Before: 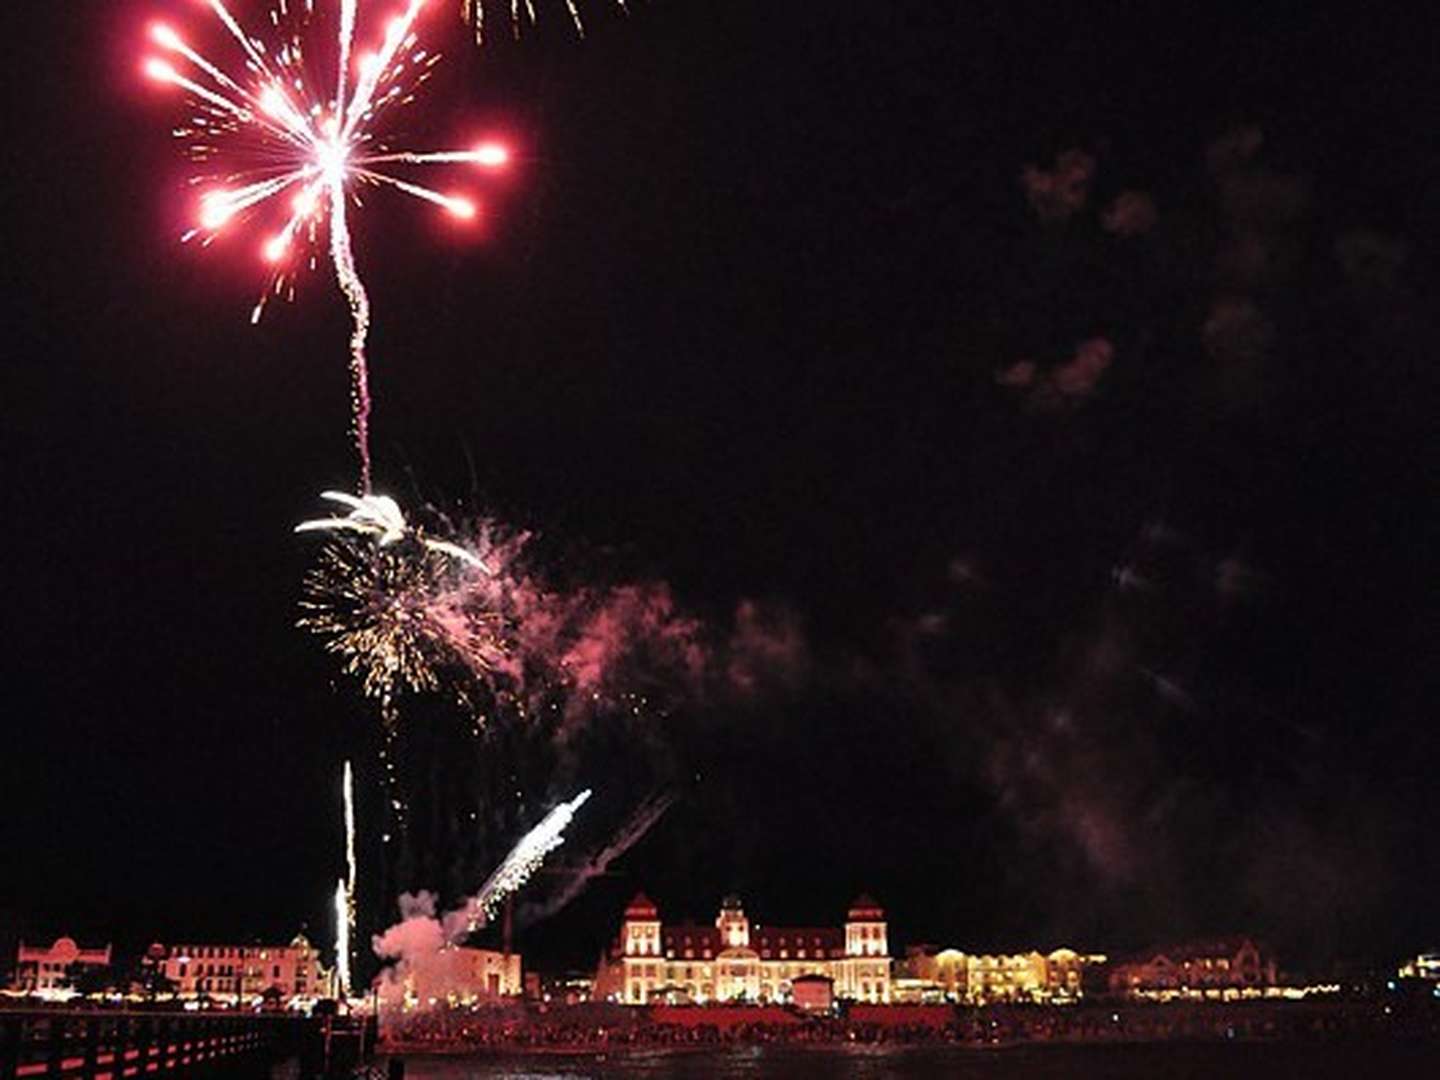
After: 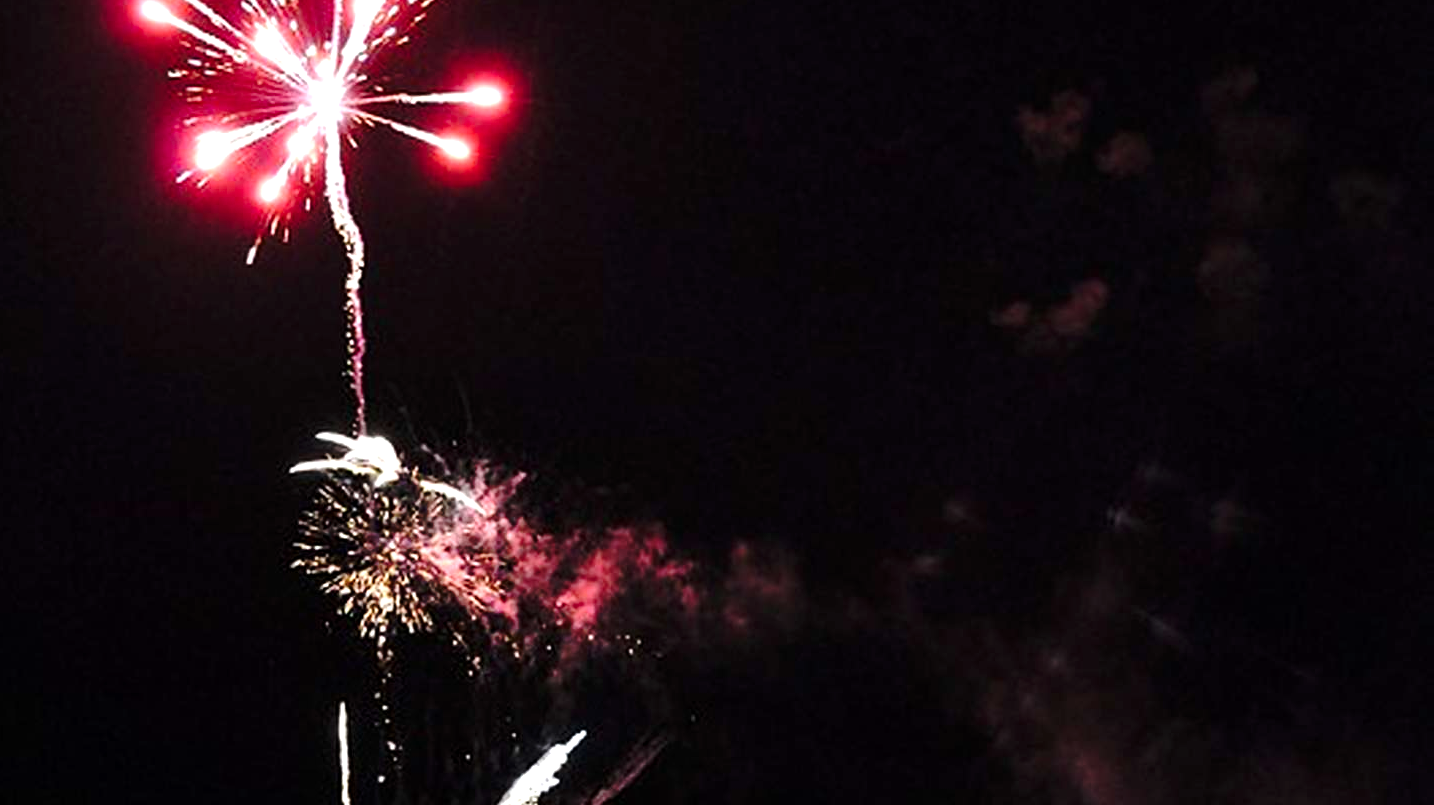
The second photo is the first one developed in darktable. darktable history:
base curve: curves: ch0 [(0, 0) (0.073, 0.04) (0.157, 0.139) (0.492, 0.492) (0.758, 0.758) (1, 1)], preserve colors none
crop: left 0.362%, top 5.549%, bottom 19.864%
exposure: black level correction 0.001, exposure 0.677 EV, compensate exposure bias true, compensate highlight preservation false
